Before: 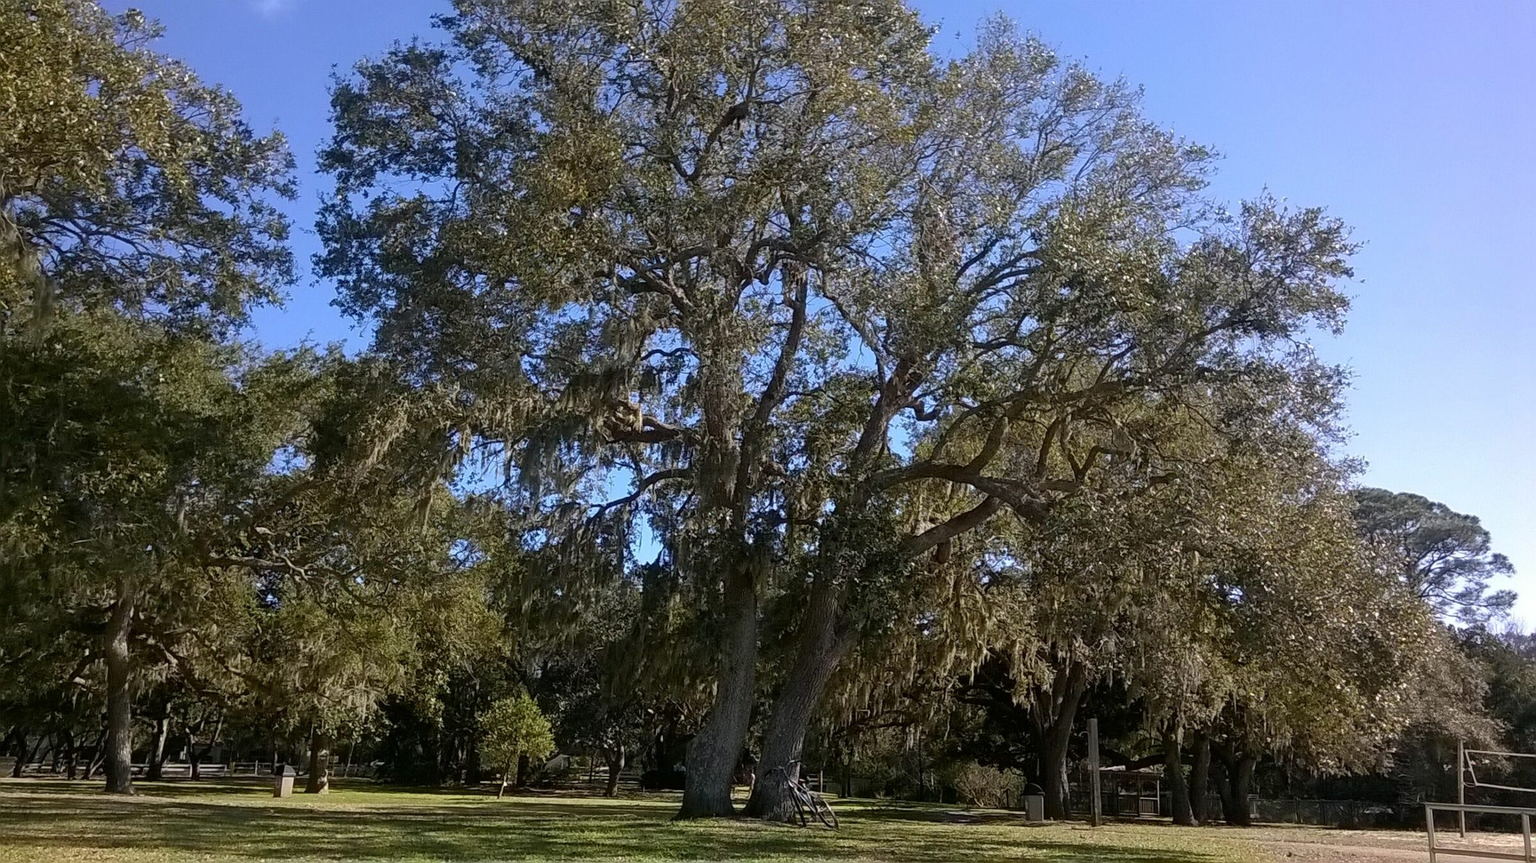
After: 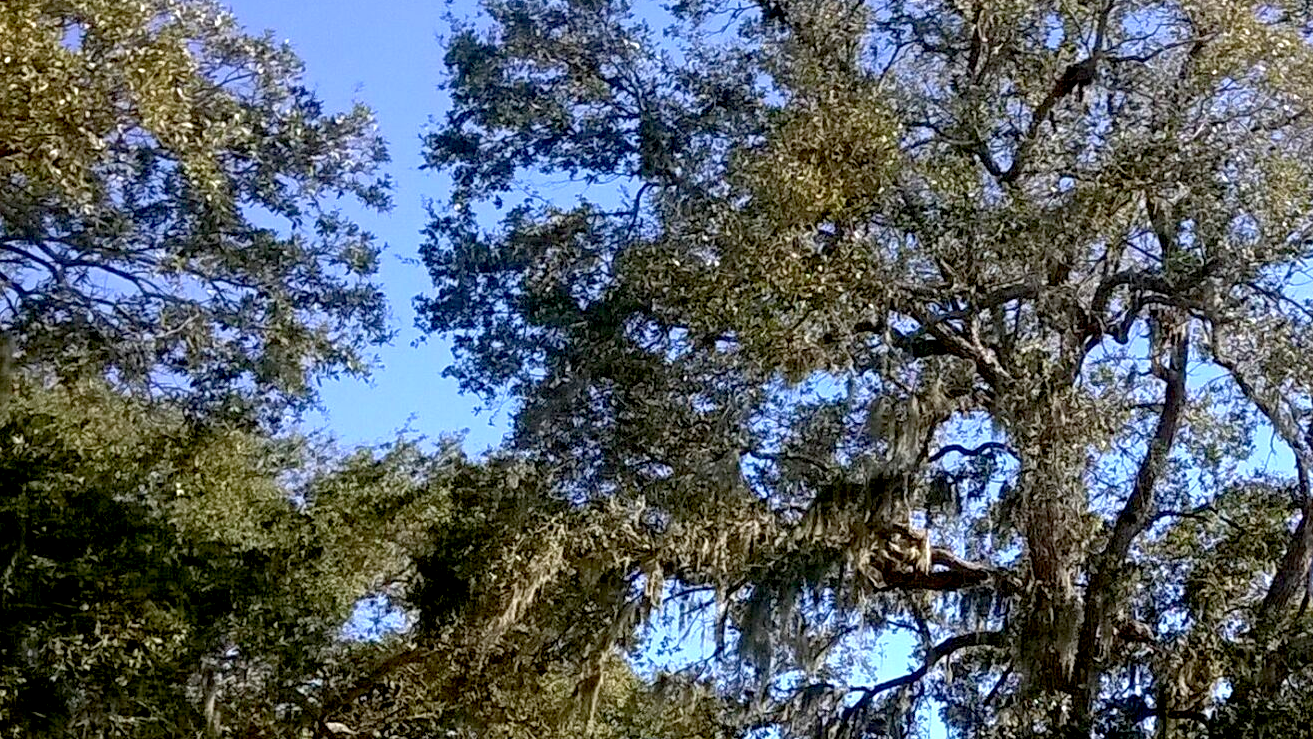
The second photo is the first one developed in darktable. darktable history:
exposure: black level correction 0.012, exposure 0.7 EV, compensate exposure bias true, compensate highlight preservation false
crop and rotate: left 3.047%, top 7.509%, right 42.236%, bottom 37.598%
